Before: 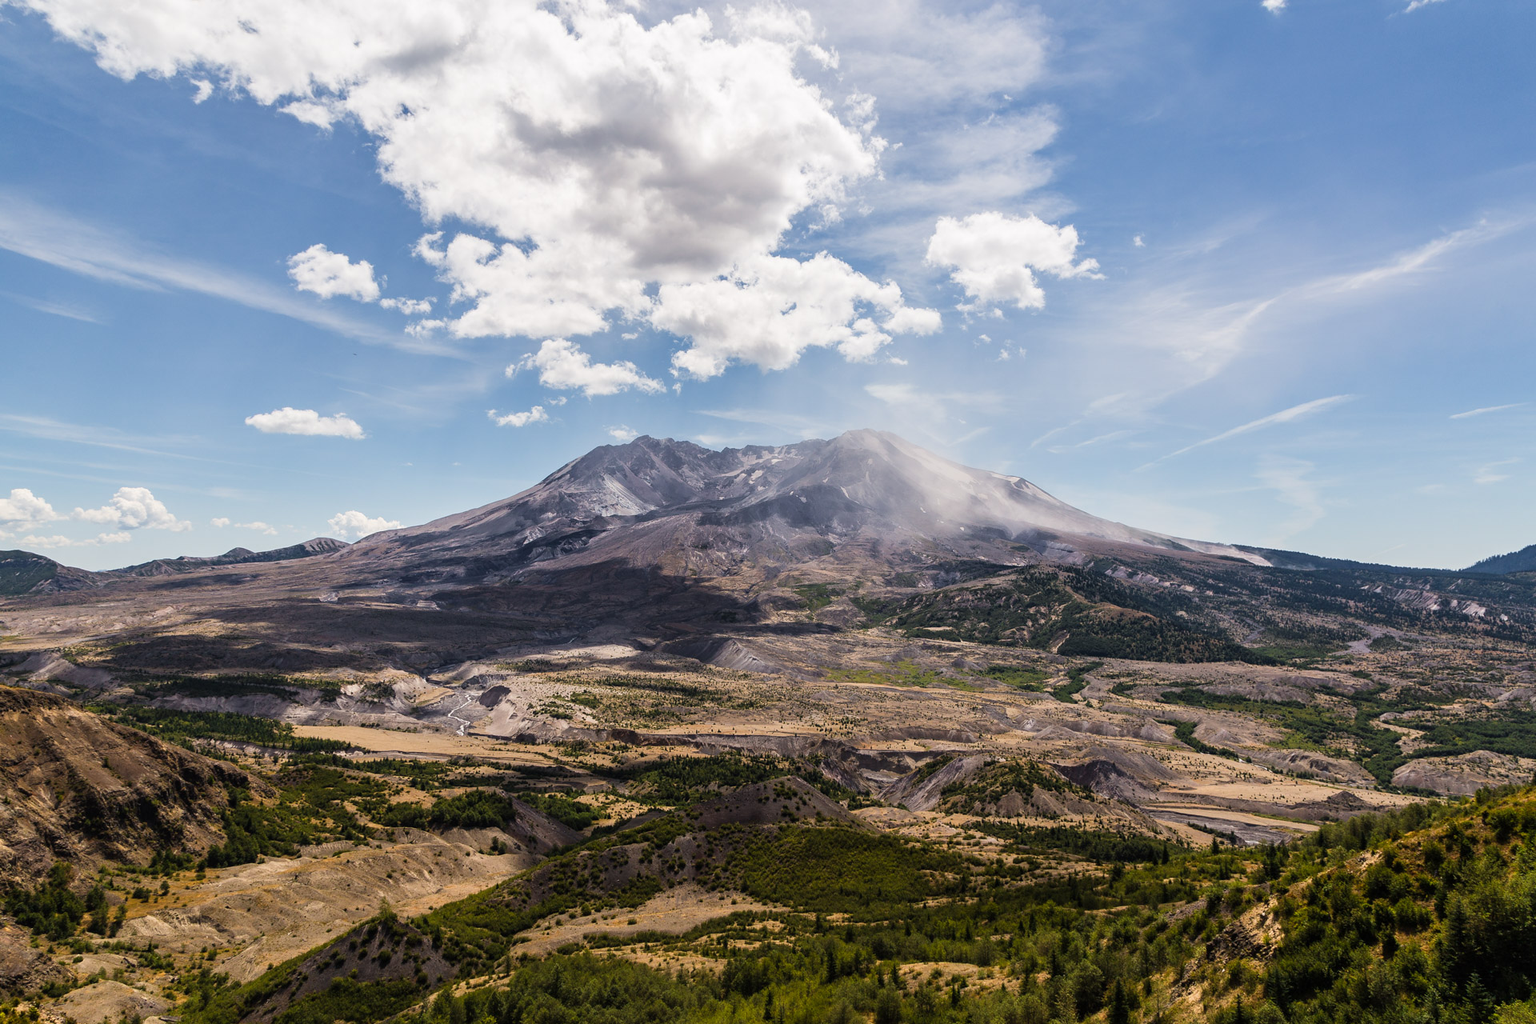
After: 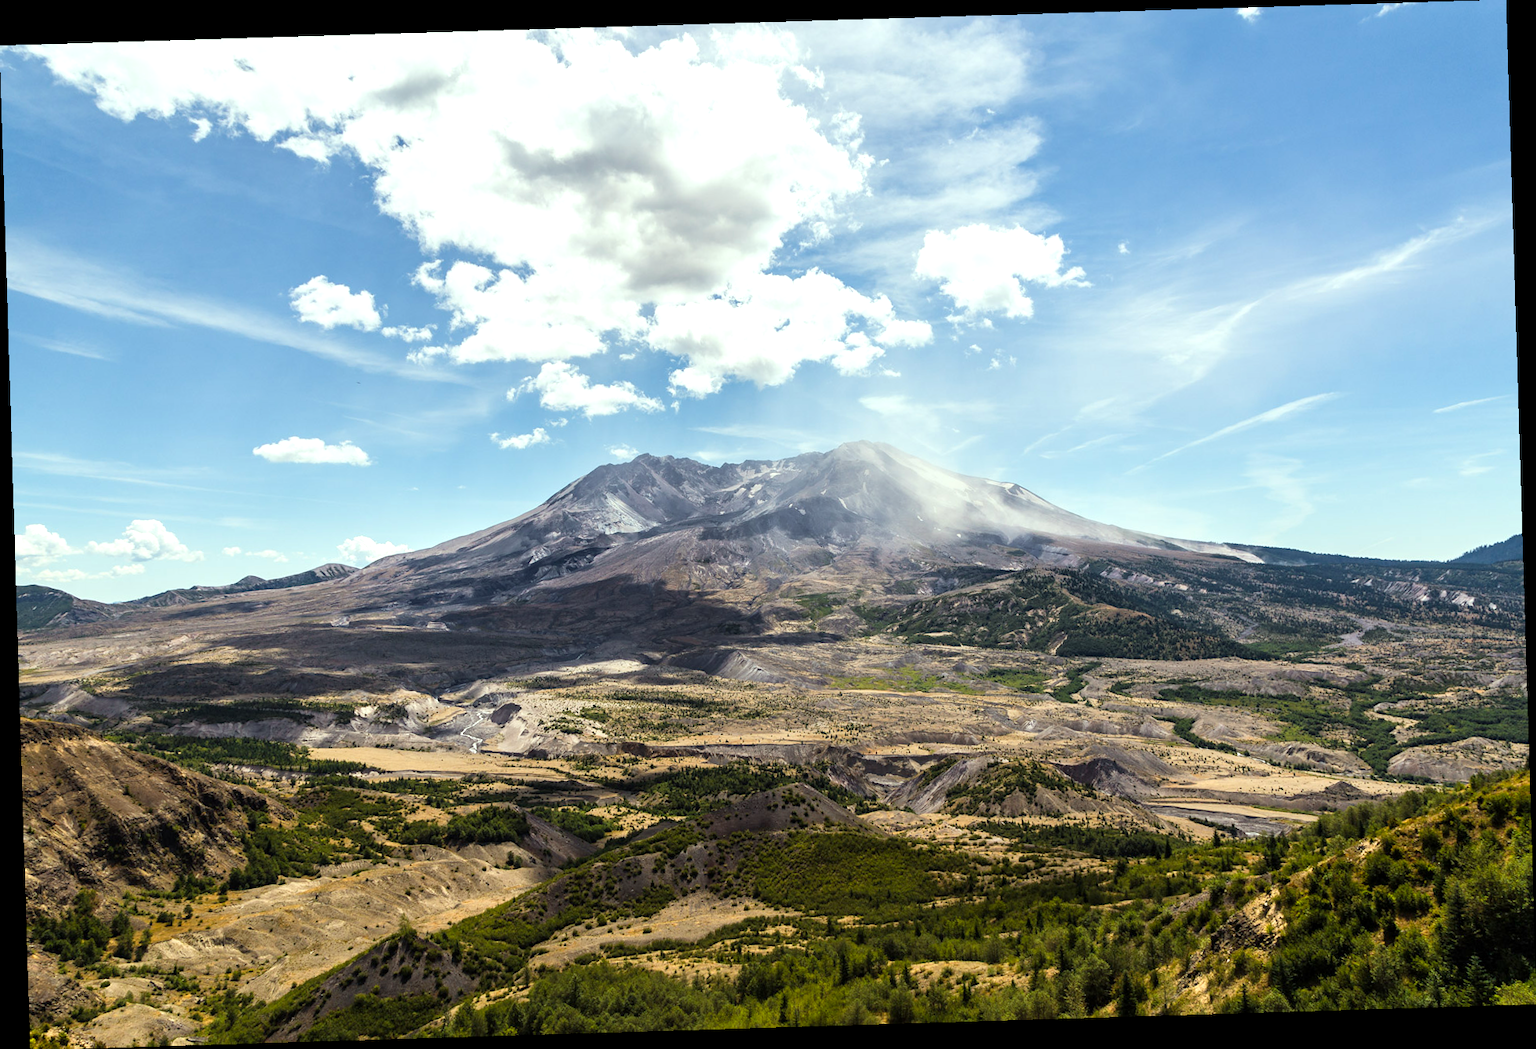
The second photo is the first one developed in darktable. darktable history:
exposure: black level correction 0.001, exposure 0.5 EV, compensate exposure bias true, compensate highlight preservation false
color correction: highlights a* -8, highlights b* 3.1
rotate and perspective: rotation -1.75°, automatic cropping off
